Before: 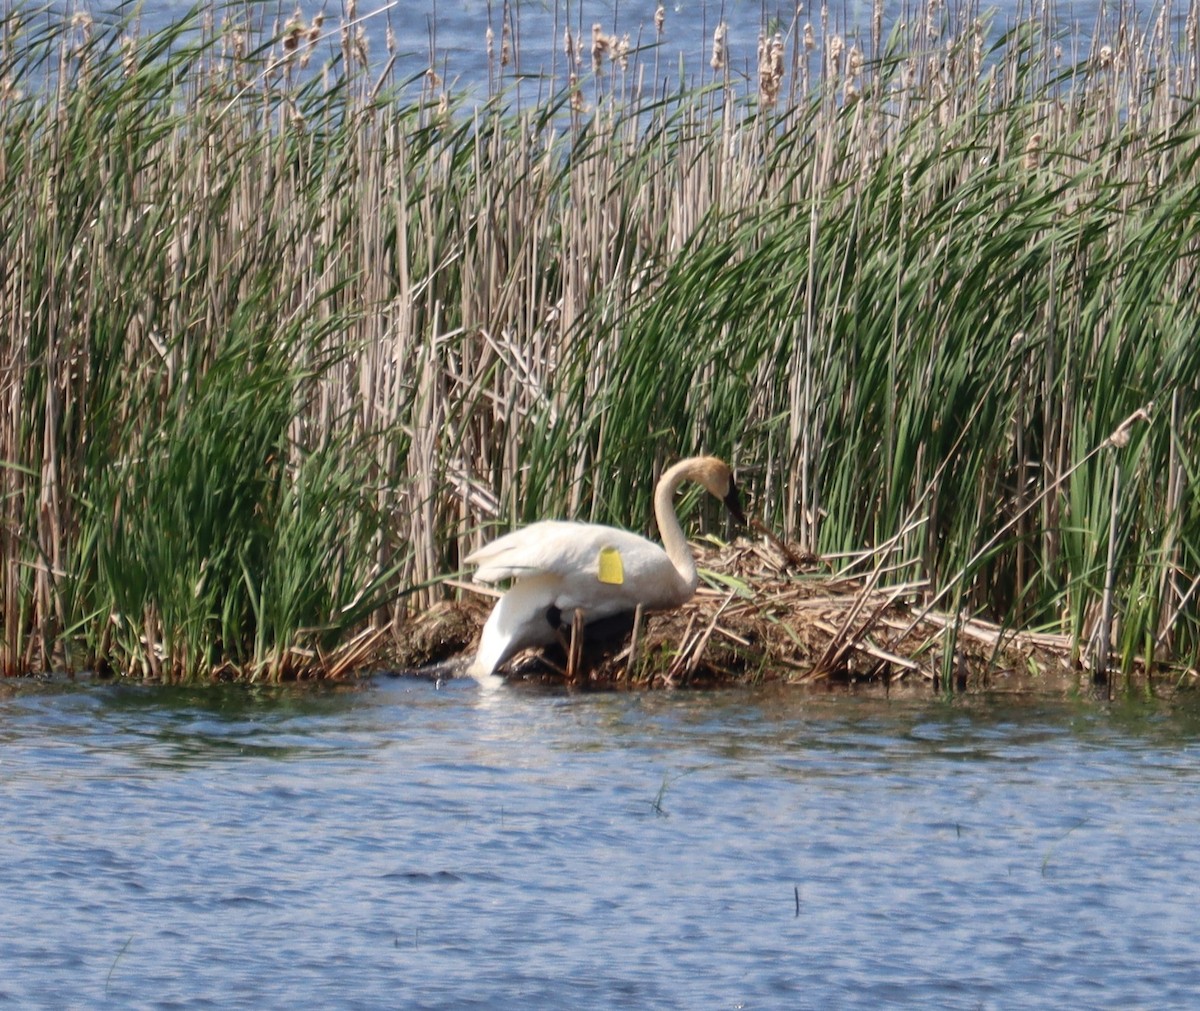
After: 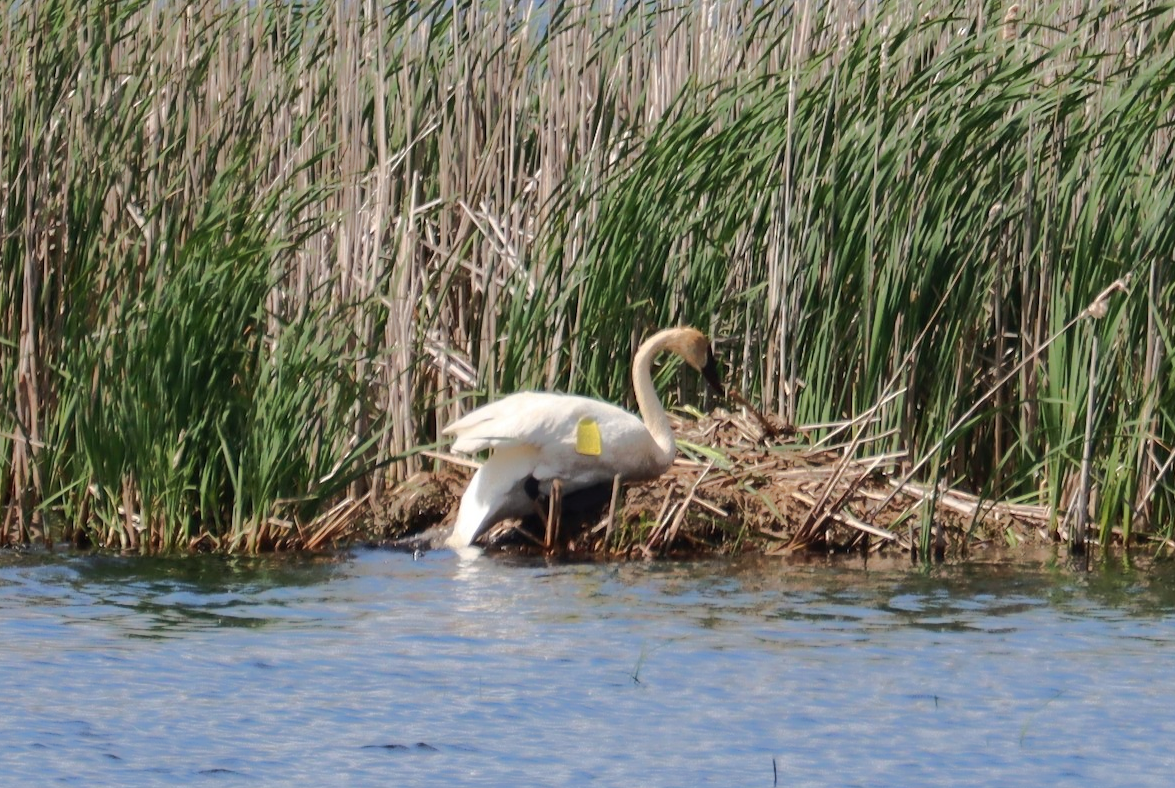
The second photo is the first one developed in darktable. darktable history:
tone curve: curves: ch0 [(0, 0) (0.003, 0.005) (0.011, 0.012) (0.025, 0.026) (0.044, 0.046) (0.069, 0.071) (0.1, 0.098) (0.136, 0.135) (0.177, 0.178) (0.224, 0.217) (0.277, 0.274) (0.335, 0.335) (0.399, 0.442) (0.468, 0.543) (0.543, 0.6) (0.623, 0.628) (0.709, 0.679) (0.801, 0.782) (0.898, 0.904) (1, 1)], color space Lab, linked channels, preserve colors none
crop and rotate: left 1.875%, top 12.875%, right 0.195%, bottom 9.122%
